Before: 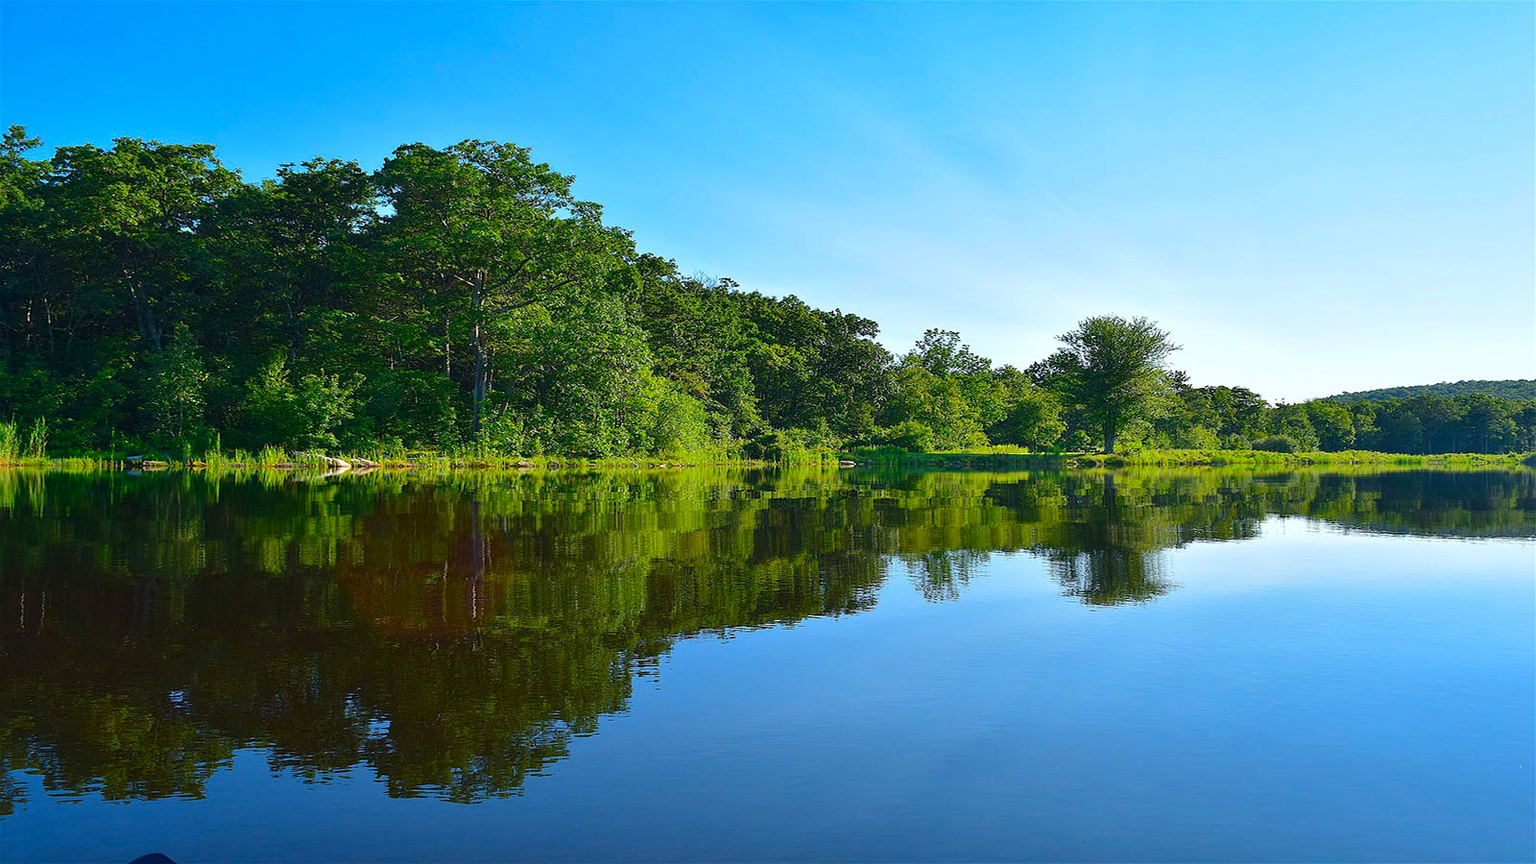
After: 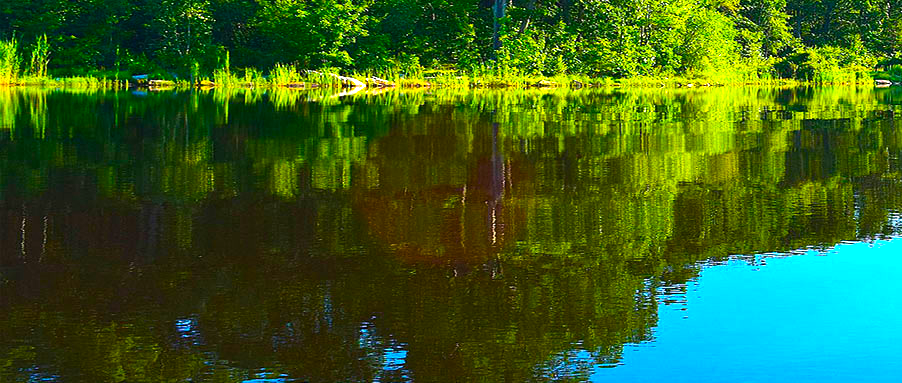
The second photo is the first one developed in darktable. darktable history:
white balance: emerald 1
color balance rgb: linear chroma grading › shadows -10%, linear chroma grading › global chroma 20%, perceptual saturation grading › global saturation 15%, perceptual brilliance grading › global brilliance 30%, perceptual brilliance grading › highlights 12%, perceptual brilliance grading › mid-tones 24%, global vibrance 20%
crop: top 44.483%, right 43.593%, bottom 12.892%
